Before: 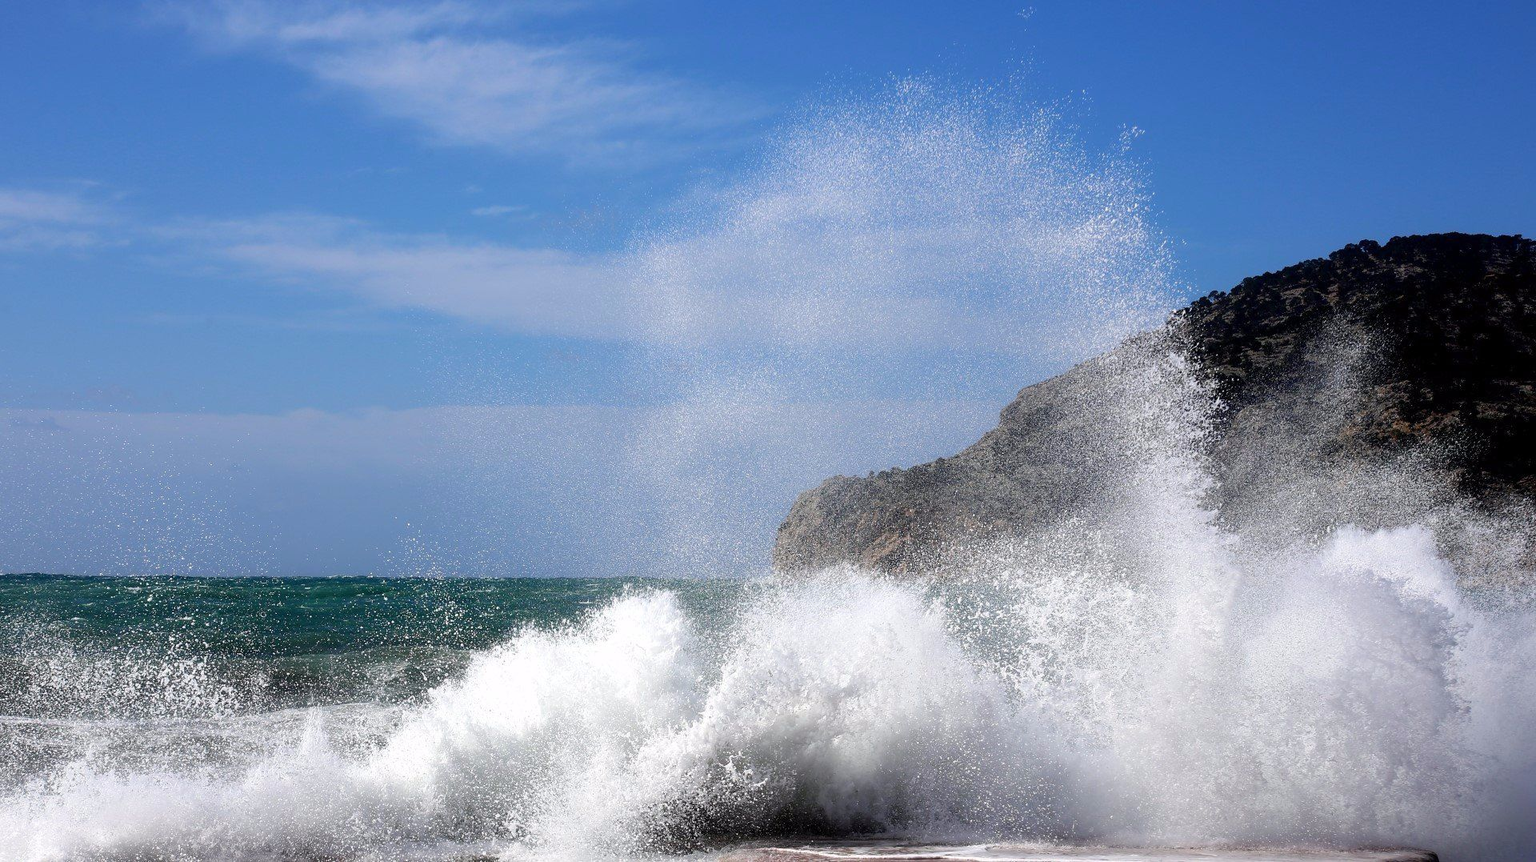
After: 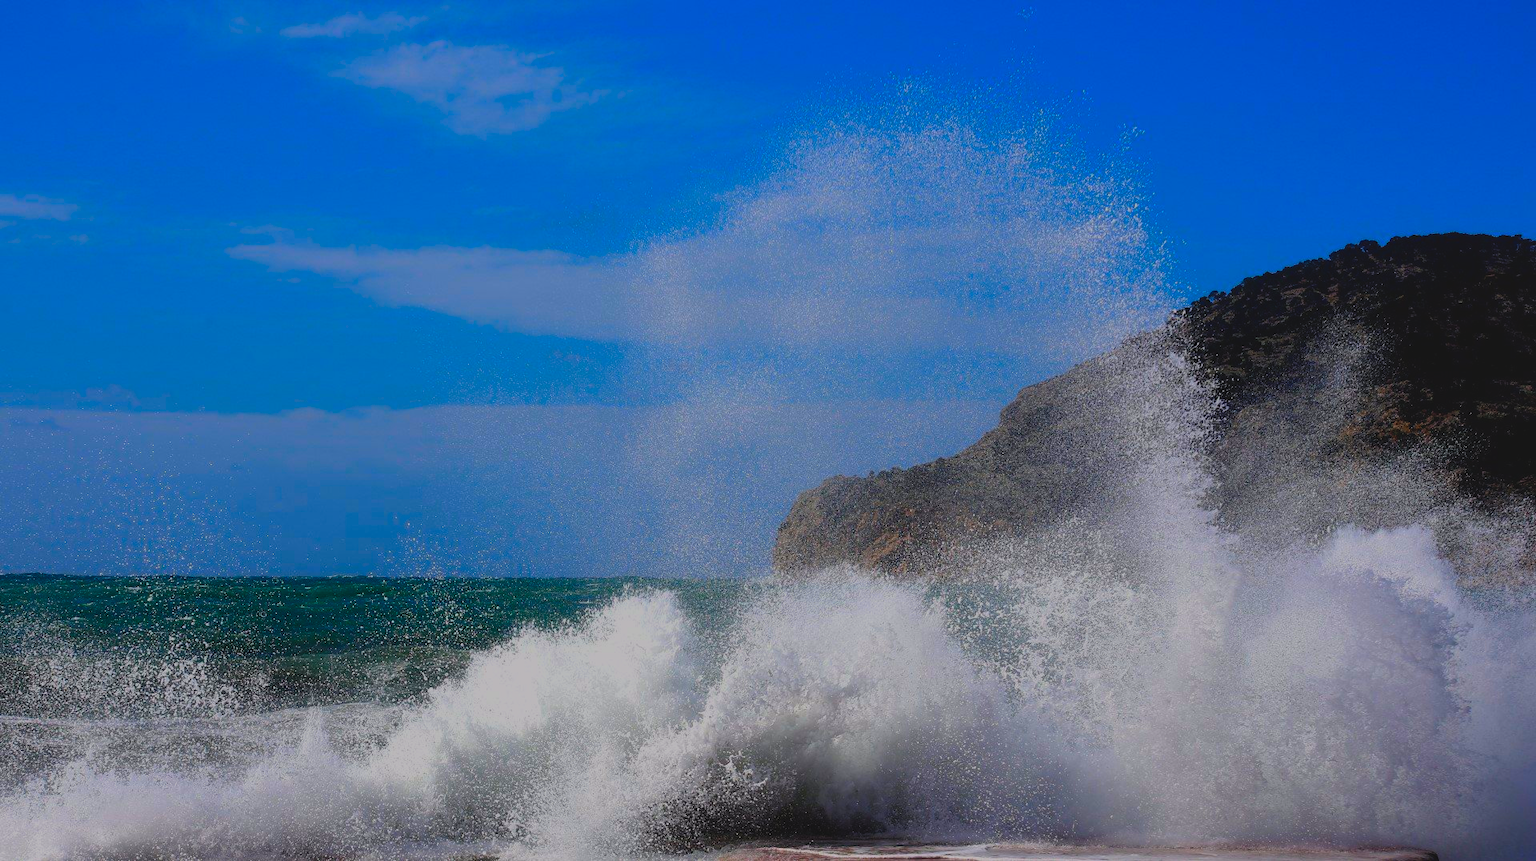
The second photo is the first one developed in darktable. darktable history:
exposure: black level correction -0.016, exposure -1.079 EV, compensate exposure bias true, compensate highlight preservation false
shadows and highlights: radius 169.86, shadows 27.81, white point adjustment 3, highlights -67.97, soften with gaussian
base curve: curves: ch0 [(0, 0) (0.303, 0.277) (1, 1)]
color correction: highlights b* 0.058, saturation 2.18
